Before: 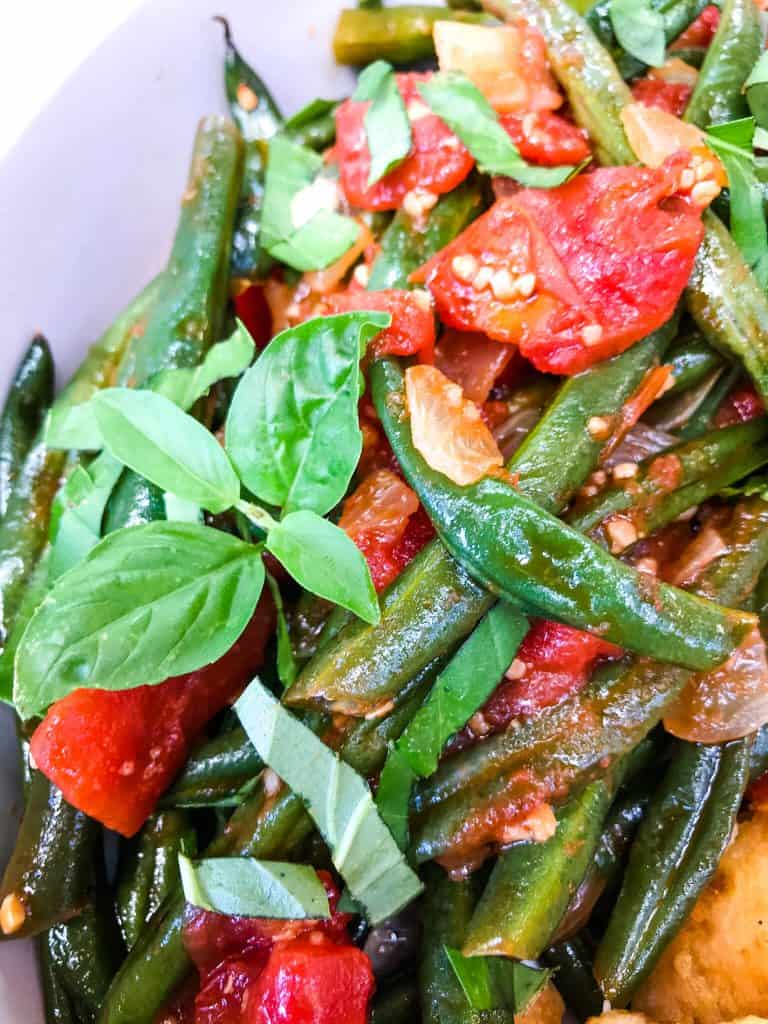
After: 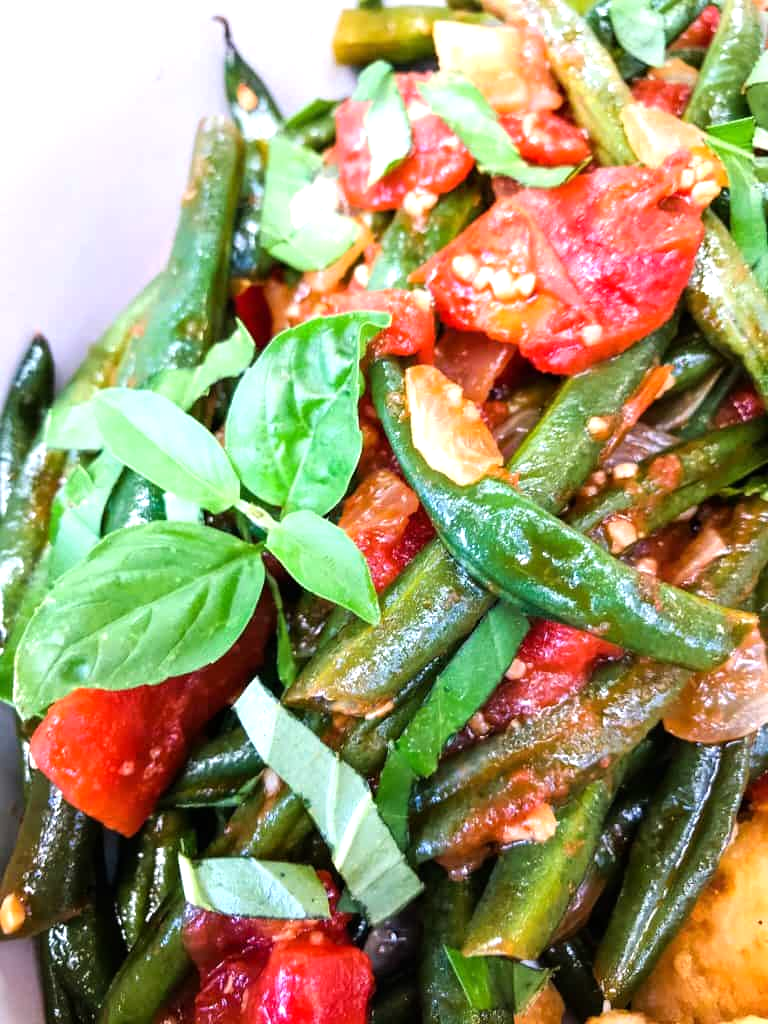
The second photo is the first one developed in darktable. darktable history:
tone equalizer: -8 EV -0.404 EV, -7 EV -0.356 EV, -6 EV -0.342 EV, -5 EV -0.229 EV, -3 EV 0.209 EV, -2 EV 0.307 EV, -1 EV 0.364 EV, +0 EV 0.416 EV
